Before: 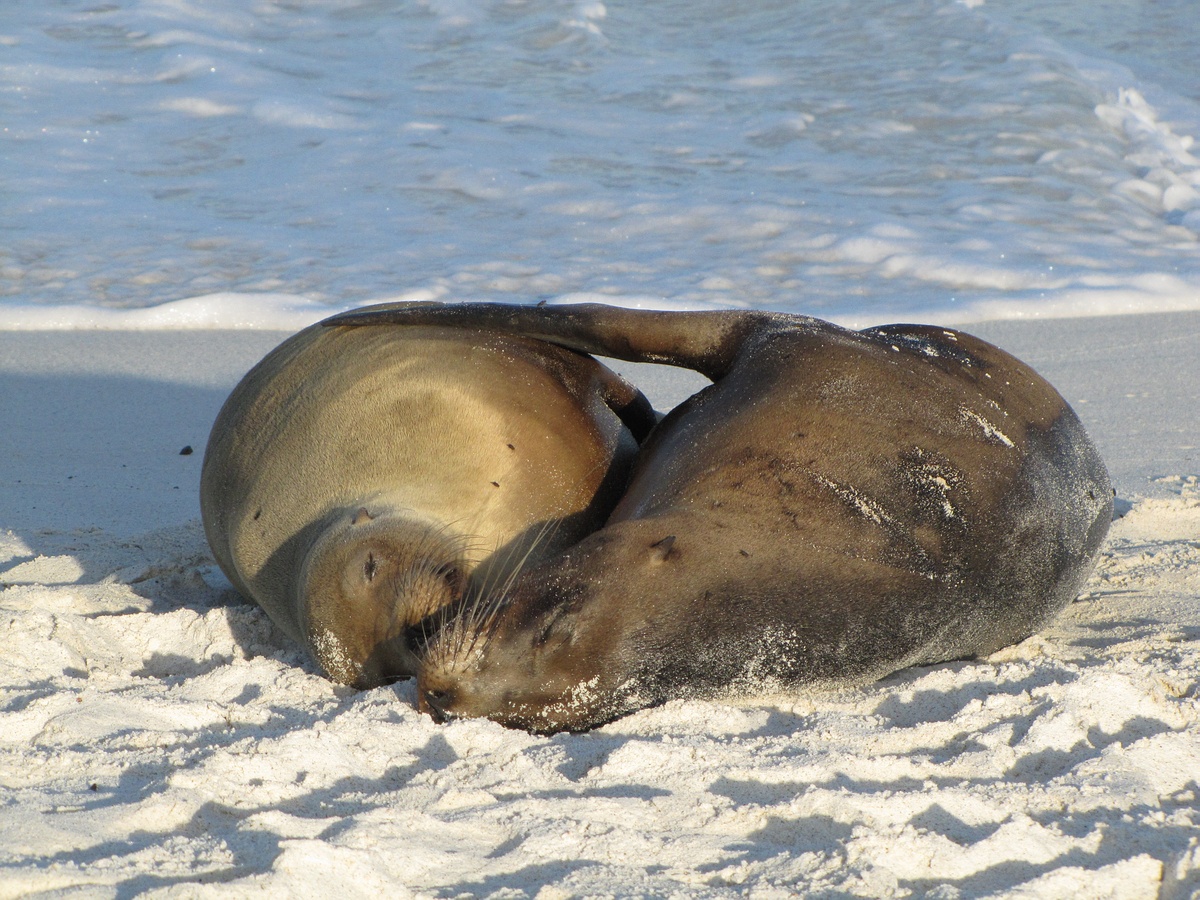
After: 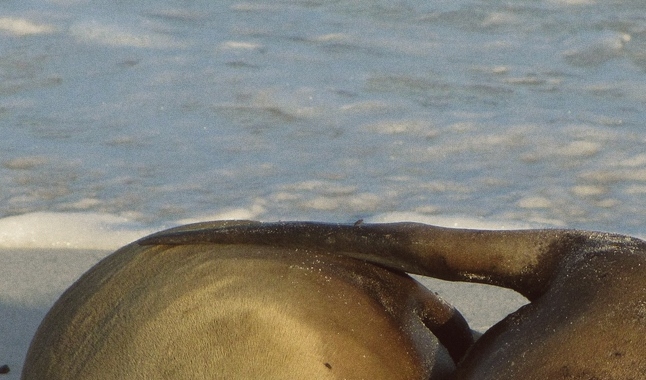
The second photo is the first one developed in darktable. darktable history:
graduated density: rotation -180°, offset 24.95
color balance: lift [1.005, 1.002, 0.998, 0.998], gamma [1, 1.021, 1.02, 0.979], gain [0.923, 1.066, 1.056, 0.934]
color zones: curves: ch0 [(0.25, 0.5) (0.347, 0.092) (0.75, 0.5)]; ch1 [(0.25, 0.5) (0.33, 0.51) (0.75, 0.5)]
grain: coarseness 0.09 ISO, strength 16.61%
crop: left 15.306%, top 9.065%, right 30.789%, bottom 48.638%
